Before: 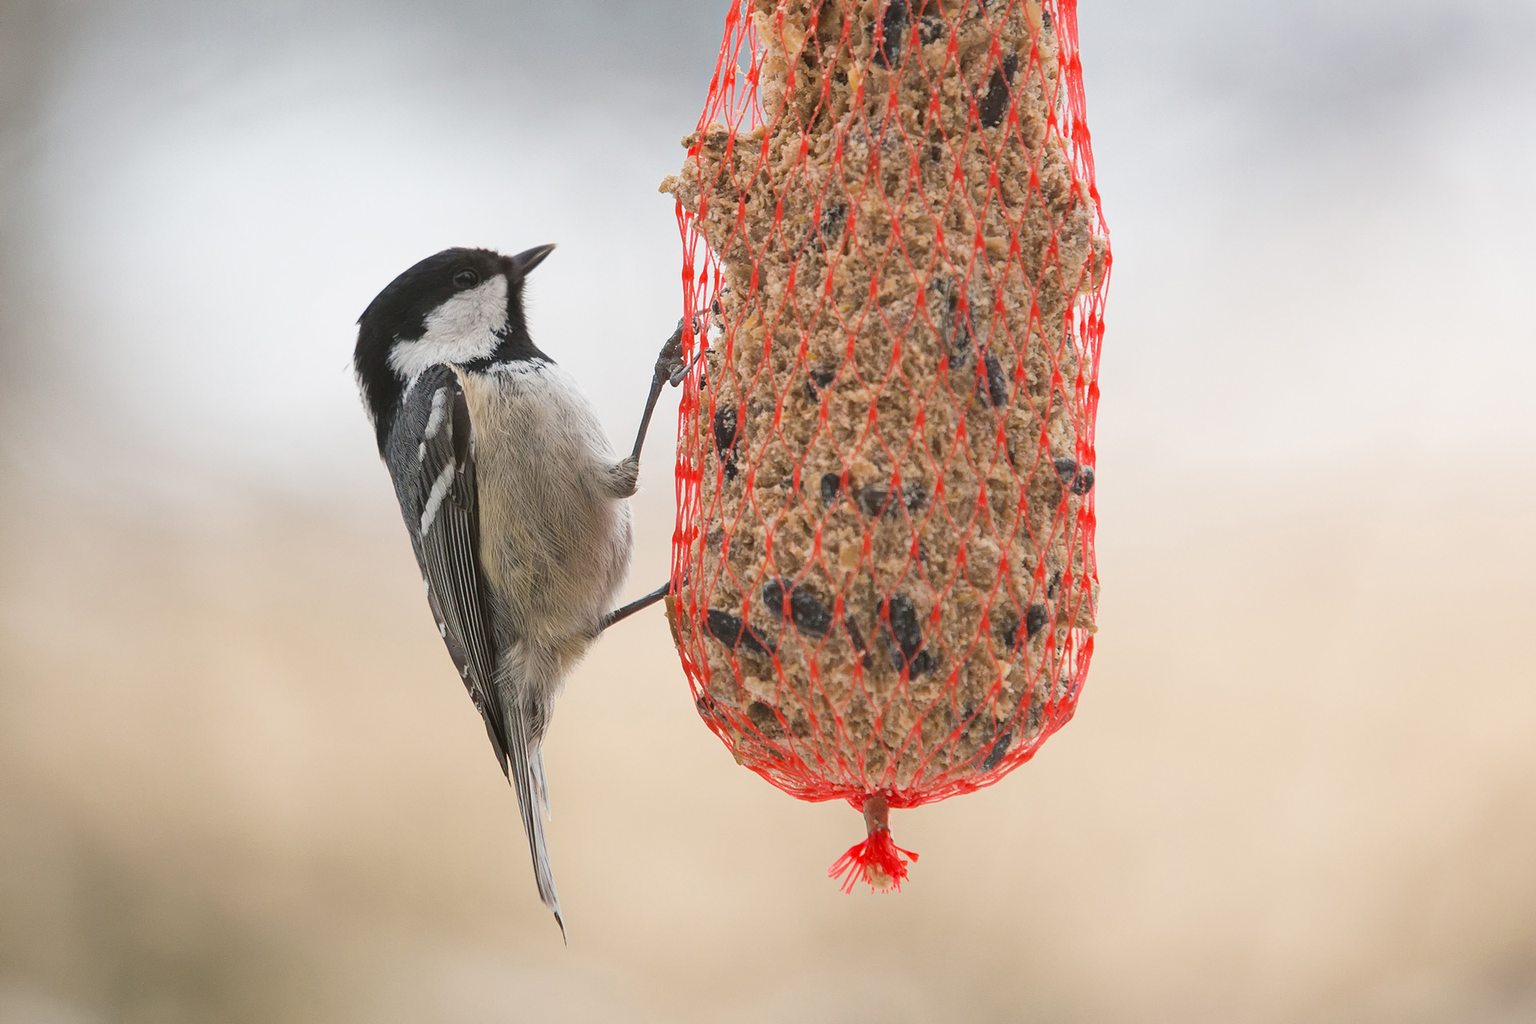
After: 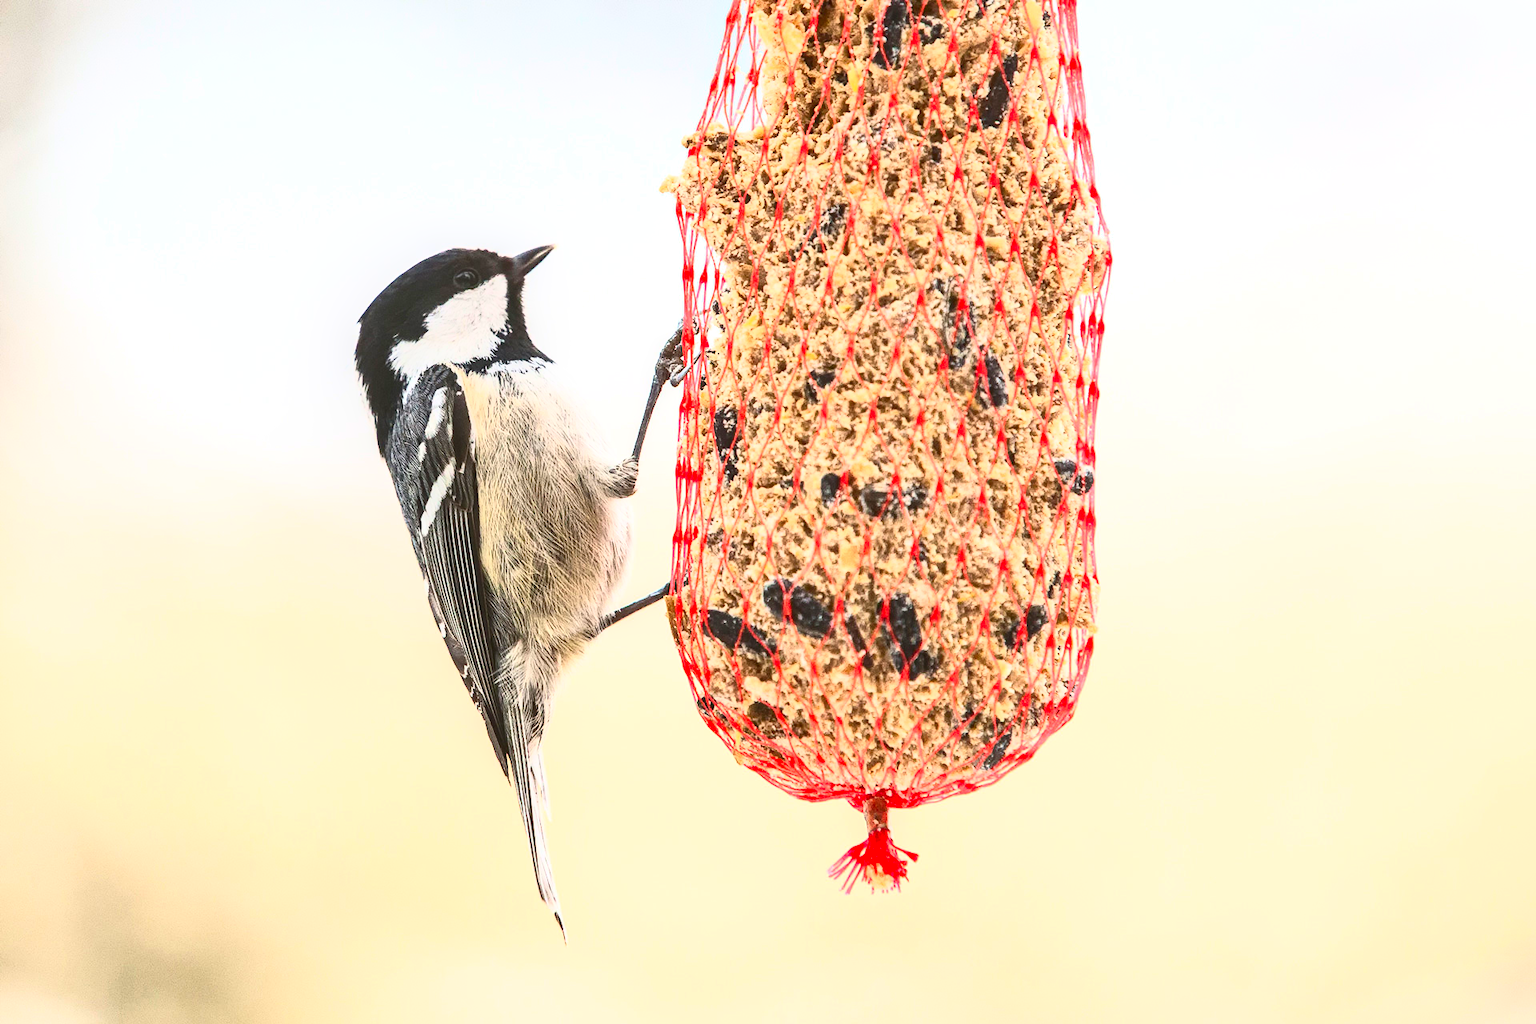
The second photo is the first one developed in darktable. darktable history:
contrast brightness saturation: contrast 0.83, brightness 0.59, saturation 0.59
exposure: exposure 0.15 EV, compensate highlight preservation false
local contrast: on, module defaults
